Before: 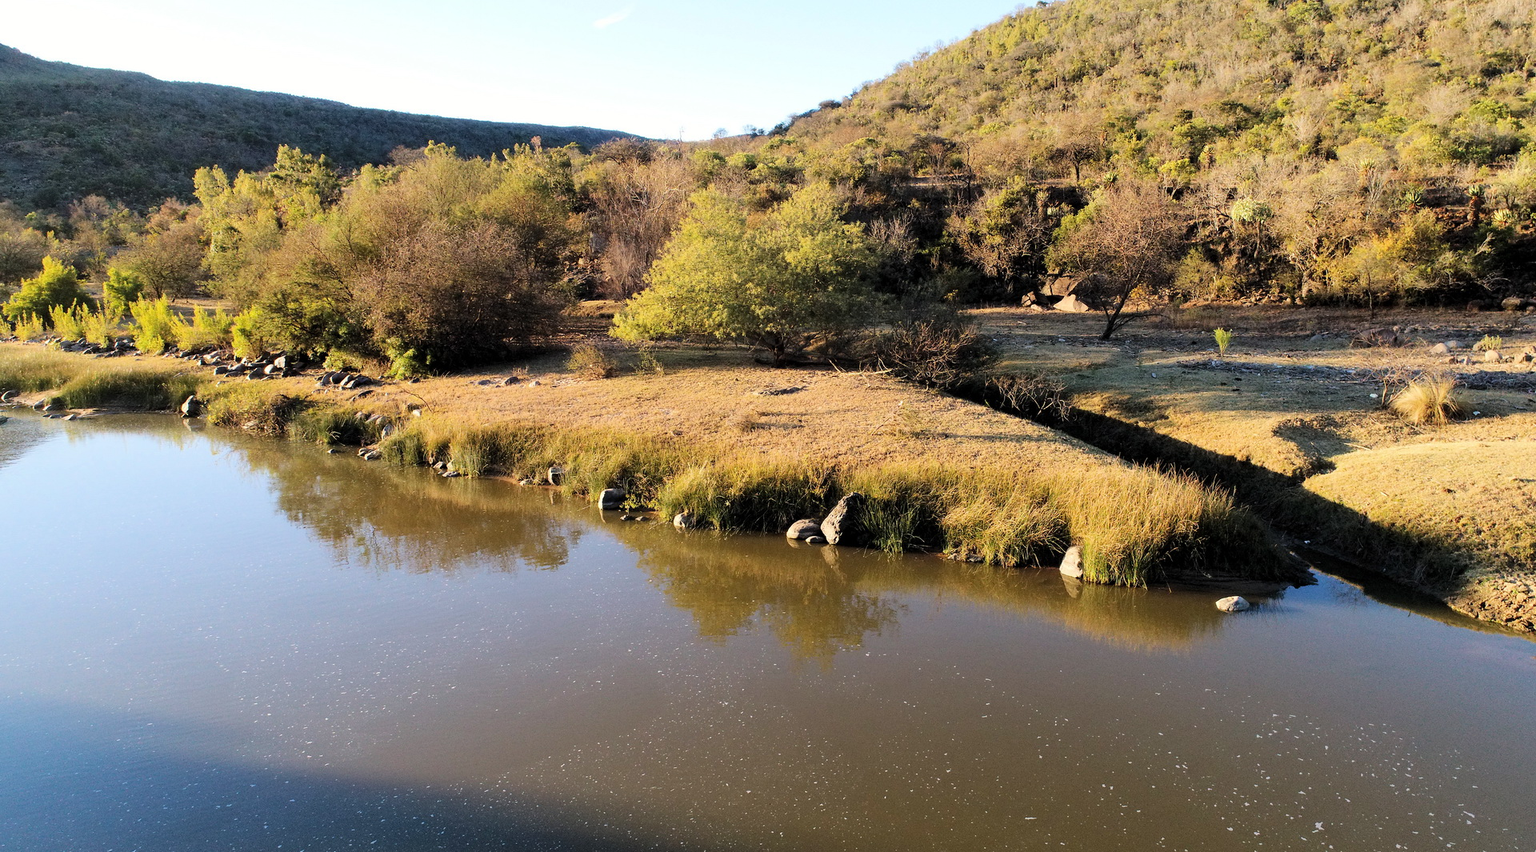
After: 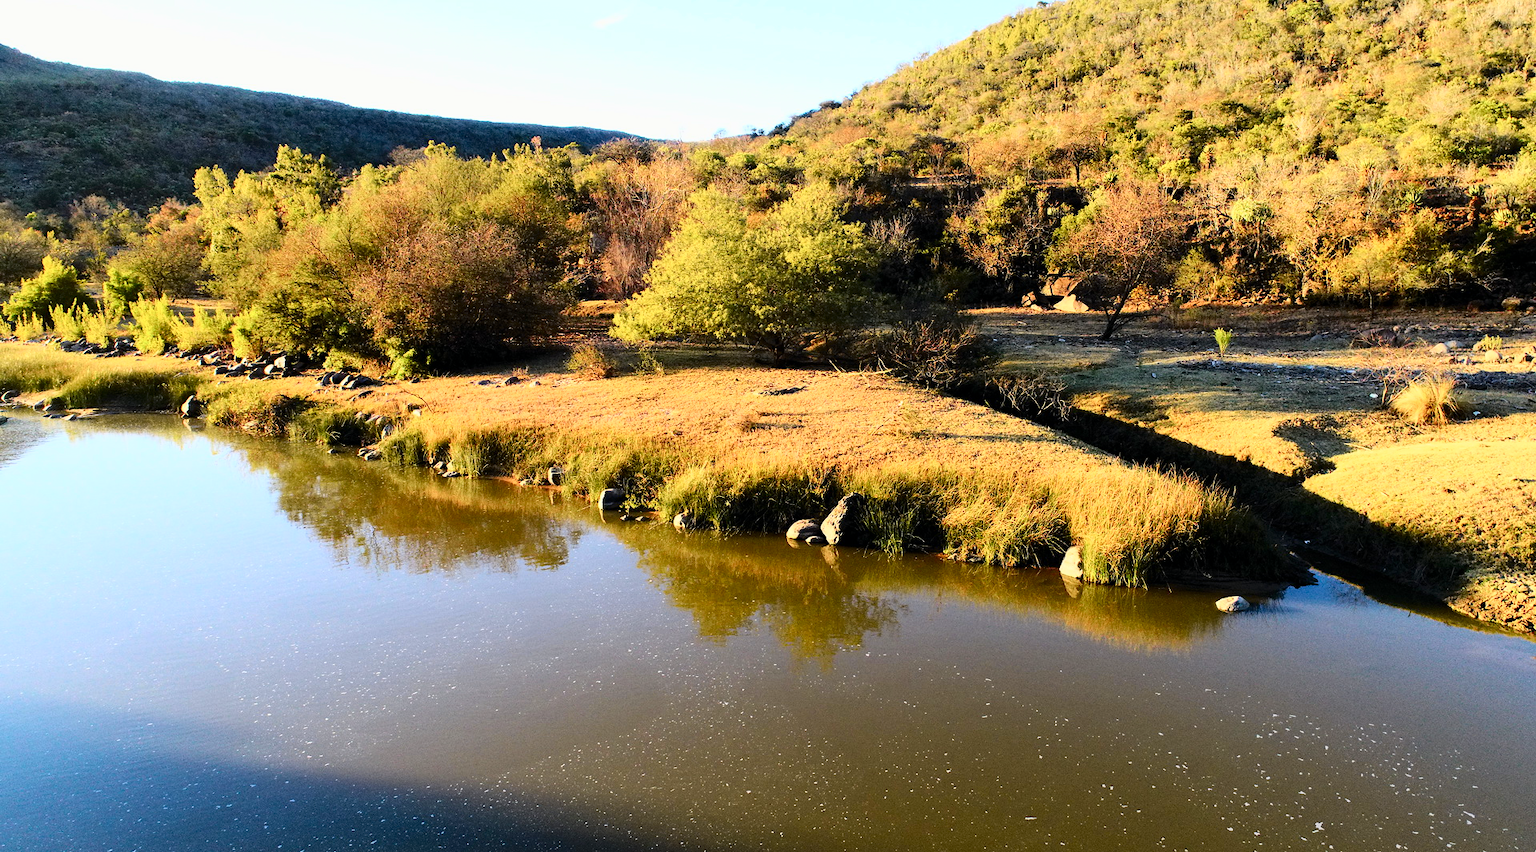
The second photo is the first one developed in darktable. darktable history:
tone curve: curves: ch0 [(0, 0) (0.187, 0.12) (0.384, 0.363) (0.618, 0.698) (0.754, 0.857) (0.875, 0.956) (1, 0.987)]; ch1 [(0, 0) (0.402, 0.36) (0.476, 0.466) (0.501, 0.501) (0.518, 0.514) (0.564, 0.608) (0.614, 0.664) (0.692, 0.744) (1, 1)]; ch2 [(0, 0) (0.435, 0.412) (0.483, 0.481) (0.503, 0.503) (0.522, 0.535) (0.563, 0.601) (0.627, 0.699) (0.699, 0.753) (0.997, 0.858)], color space Lab, independent channels
